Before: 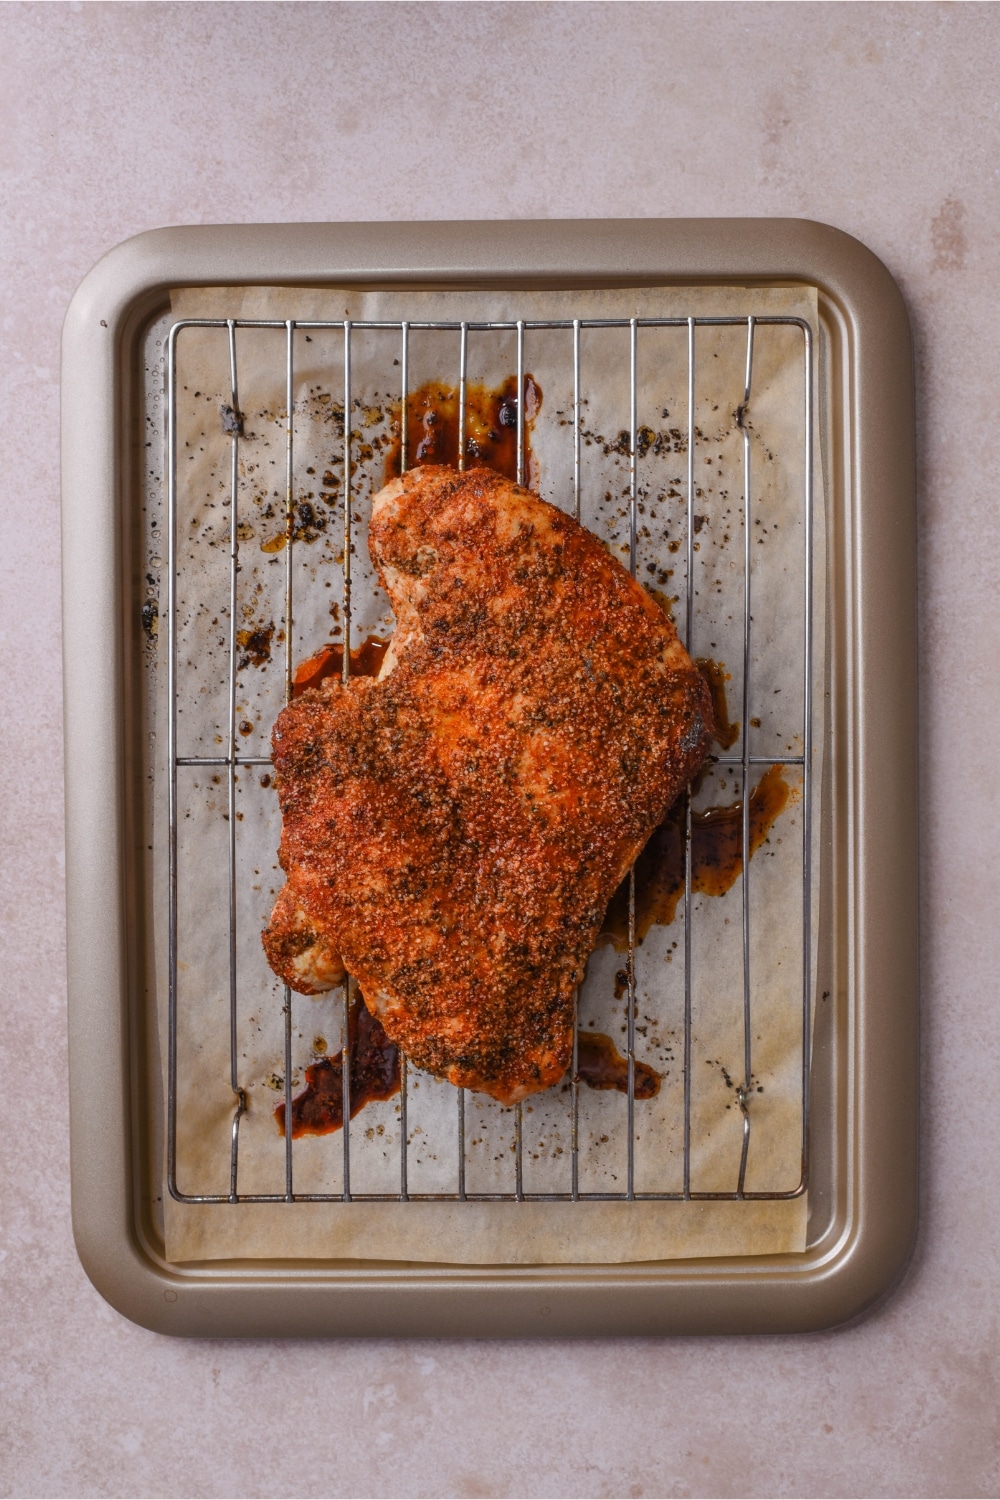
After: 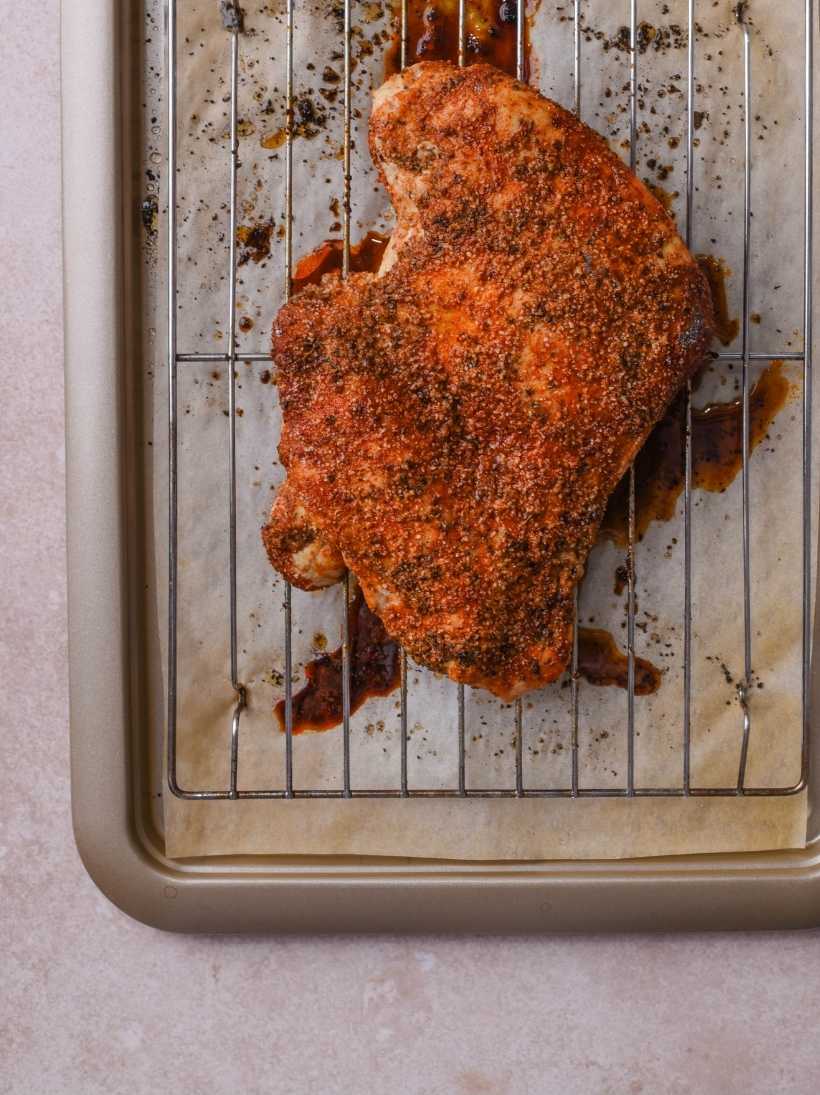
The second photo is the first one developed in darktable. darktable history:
crop: top 26.983%, right 17.975%
